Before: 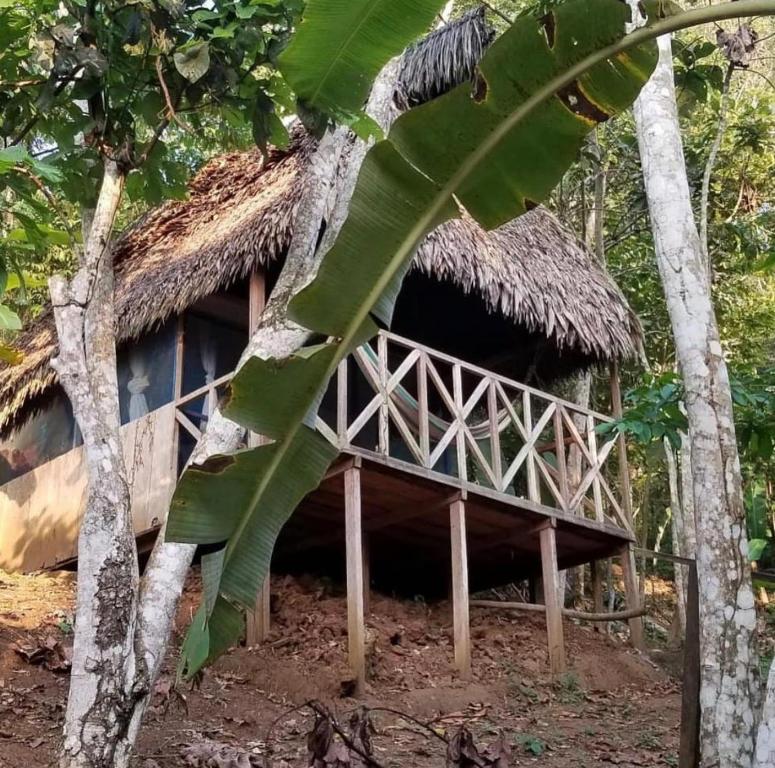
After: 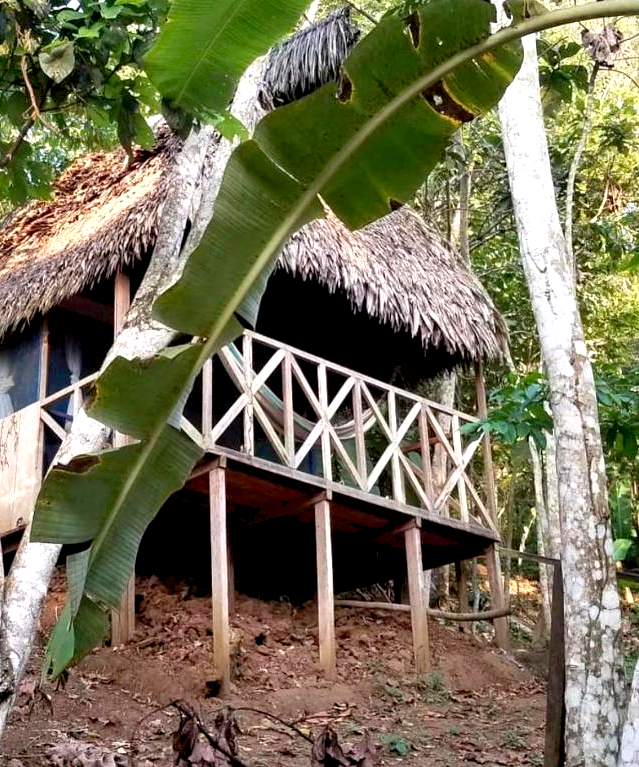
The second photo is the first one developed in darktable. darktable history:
levels: levels [0, 0.43, 0.859]
crop: left 17.452%, bottom 0.023%
exposure: black level correction 0.007, exposure 0.158 EV, compensate highlight preservation false
